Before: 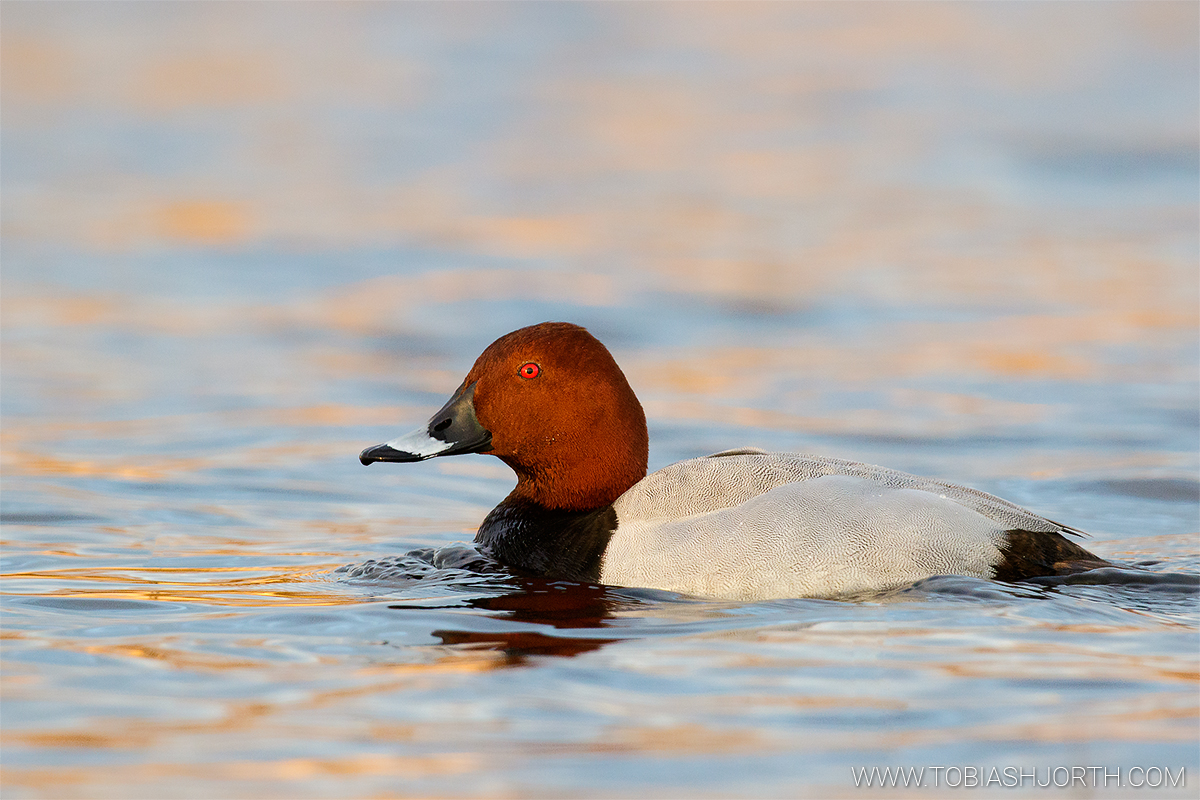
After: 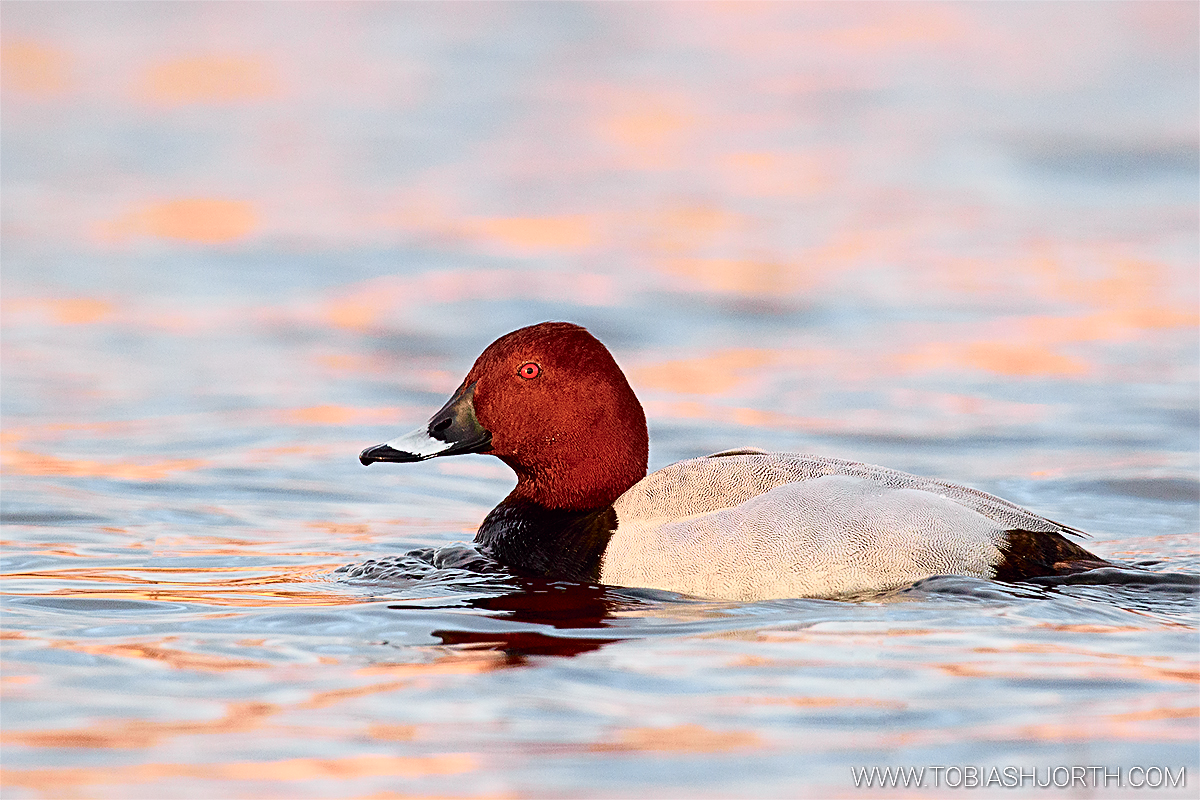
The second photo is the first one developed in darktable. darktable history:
tone curve: curves: ch0 [(0, 0) (0.105, 0.068) (0.195, 0.162) (0.283, 0.283) (0.384, 0.404) (0.485, 0.531) (0.638, 0.681) (0.795, 0.879) (1, 0.977)]; ch1 [(0, 0) (0.161, 0.092) (0.35, 0.33) (0.379, 0.401) (0.456, 0.469) (0.498, 0.506) (0.521, 0.549) (0.58, 0.624) (0.635, 0.671) (1, 1)]; ch2 [(0, 0) (0.371, 0.362) (0.437, 0.437) (0.483, 0.484) (0.53, 0.515) (0.56, 0.58) (0.622, 0.606) (1, 1)], color space Lab, independent channels, preserve colors none
sharpen: radius 2.536, amount 0.623
